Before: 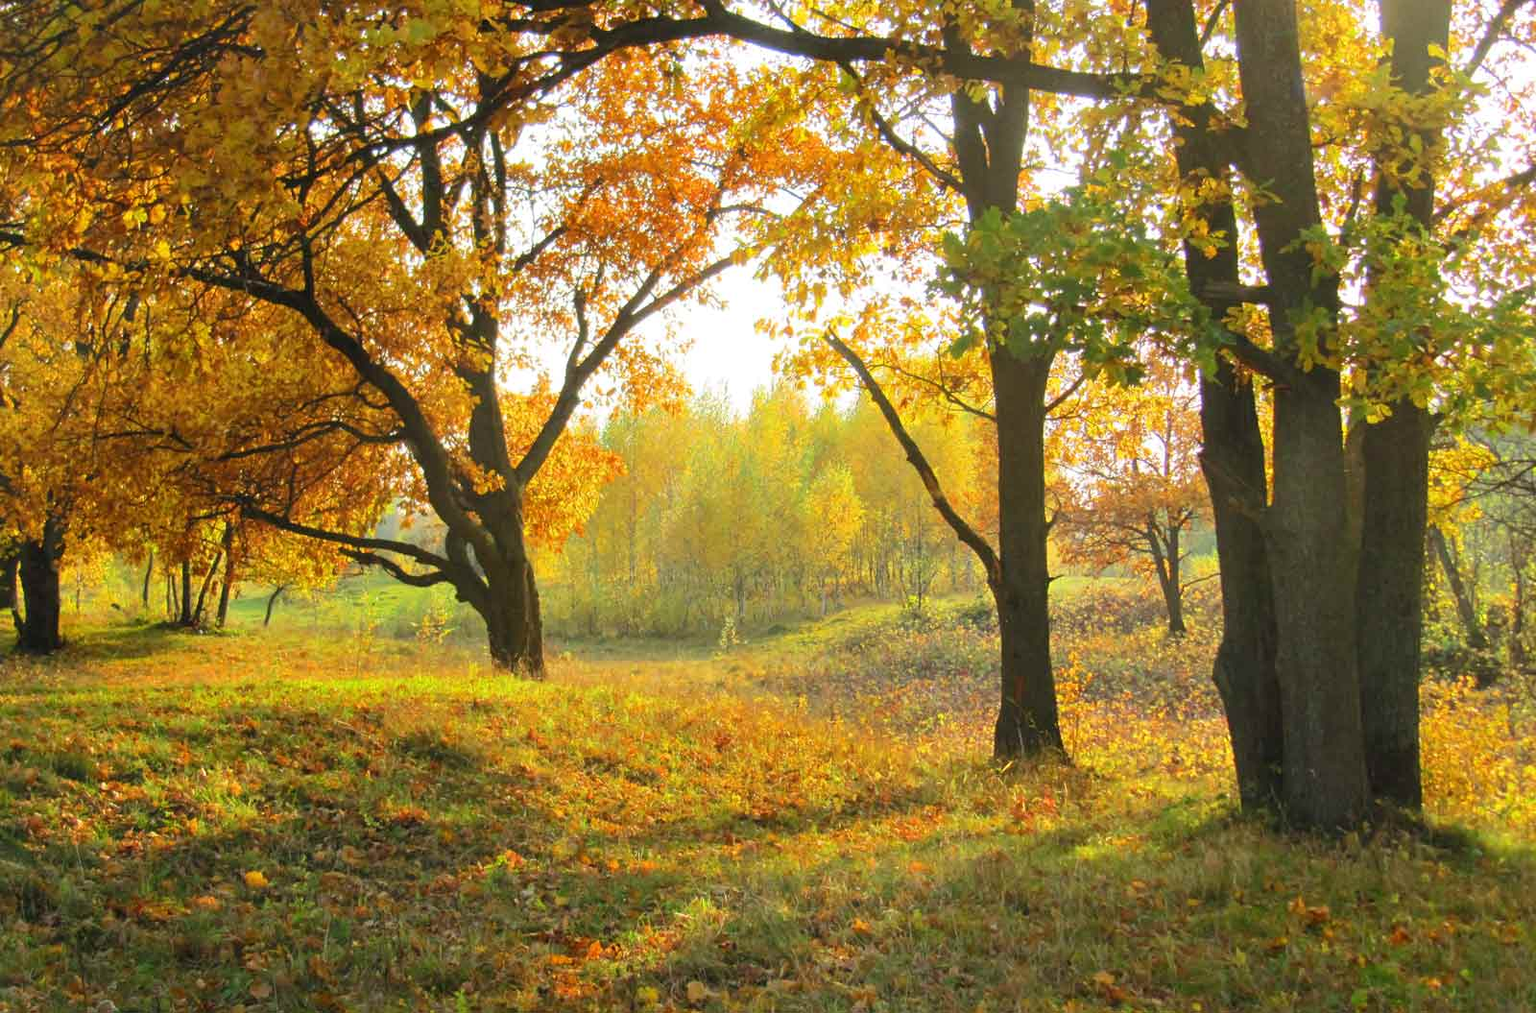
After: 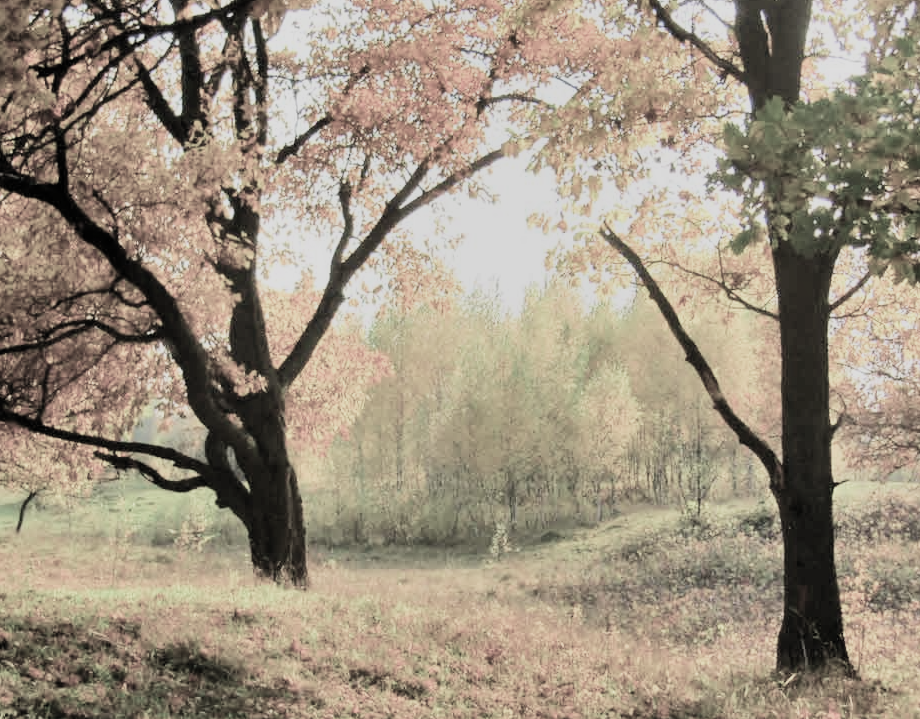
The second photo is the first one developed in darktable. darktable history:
crop: left 16.2%, top 11.294%, right 26.261%, bottom 20.541%
shadows and highlights: shadows 32.6, highlights -46.53, compress 49.78%, soften with gaussian
filmic rgb: black relative exposure -5.04 EV, white relative exposure 3.99 EV, hardness 2.88, contrast 1.405, highlights saturation mix -29.69%, color science v5 (2021), contrast in shadows safe, contrast in highlights safe
